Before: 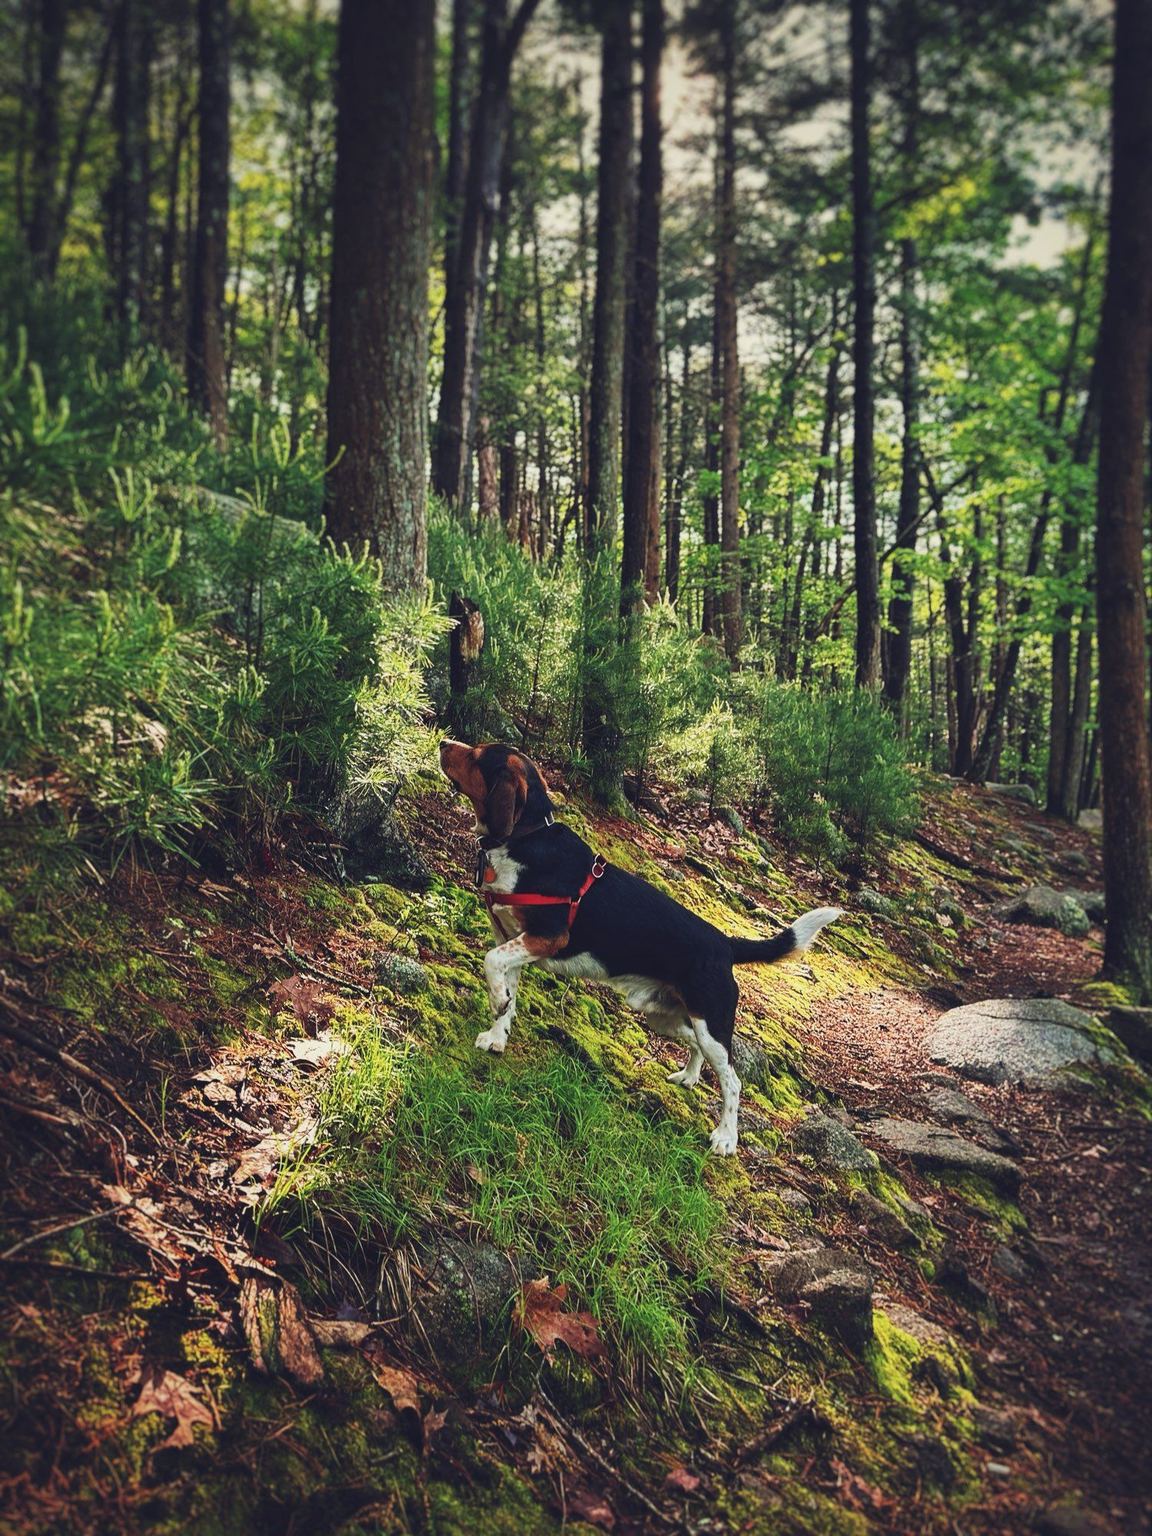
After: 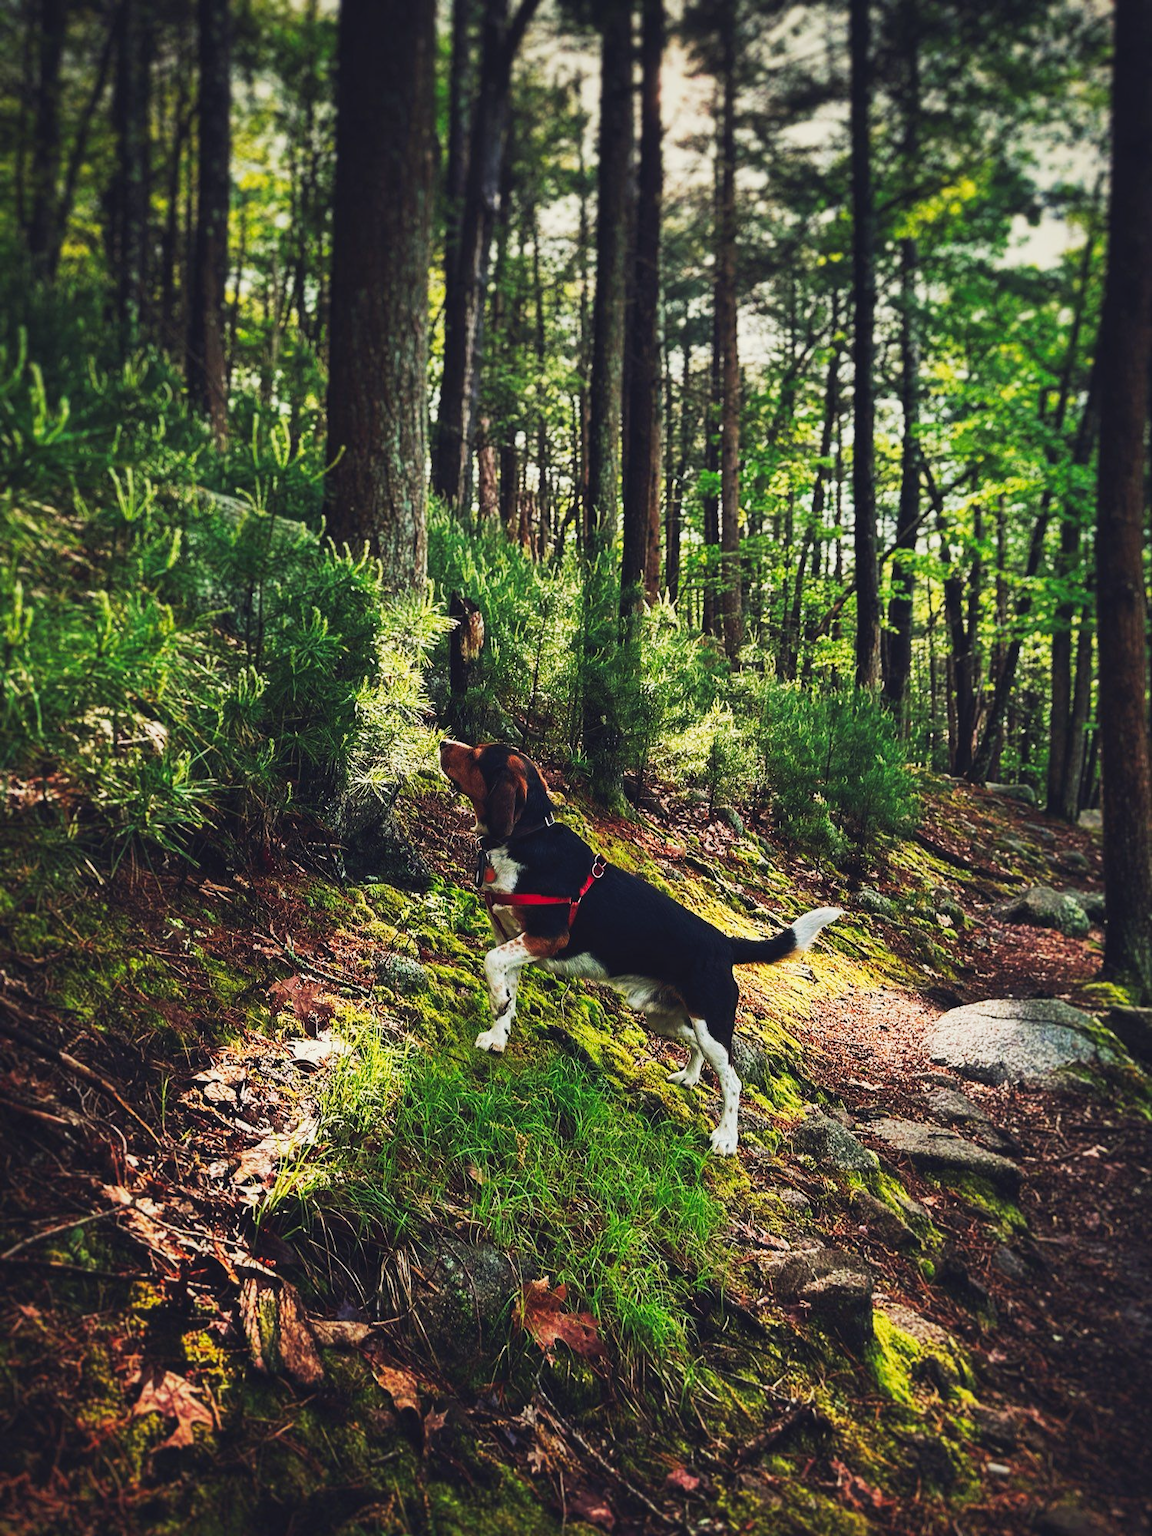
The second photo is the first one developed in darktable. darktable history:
tone curve: curves: ch0 [(0, 0) (0.003, 0.003) (0.011, 0.012) (0.025, 0.023) (0.044, 0.04) (0.069, 0.056) (0.1, 0.082) (0.136, 0.107) (0.177, 0.144) (0.224, 0.186) (0.277, 0.237) (0.335, 0.297) (0.399, 0.37) (0.468, 0.465) (0.543, 0.567) (0.623, 0.68) (0.709, 0.782) (0.801, 0.86) (0.898, 0.924) (1, 1)], preserve colors none
